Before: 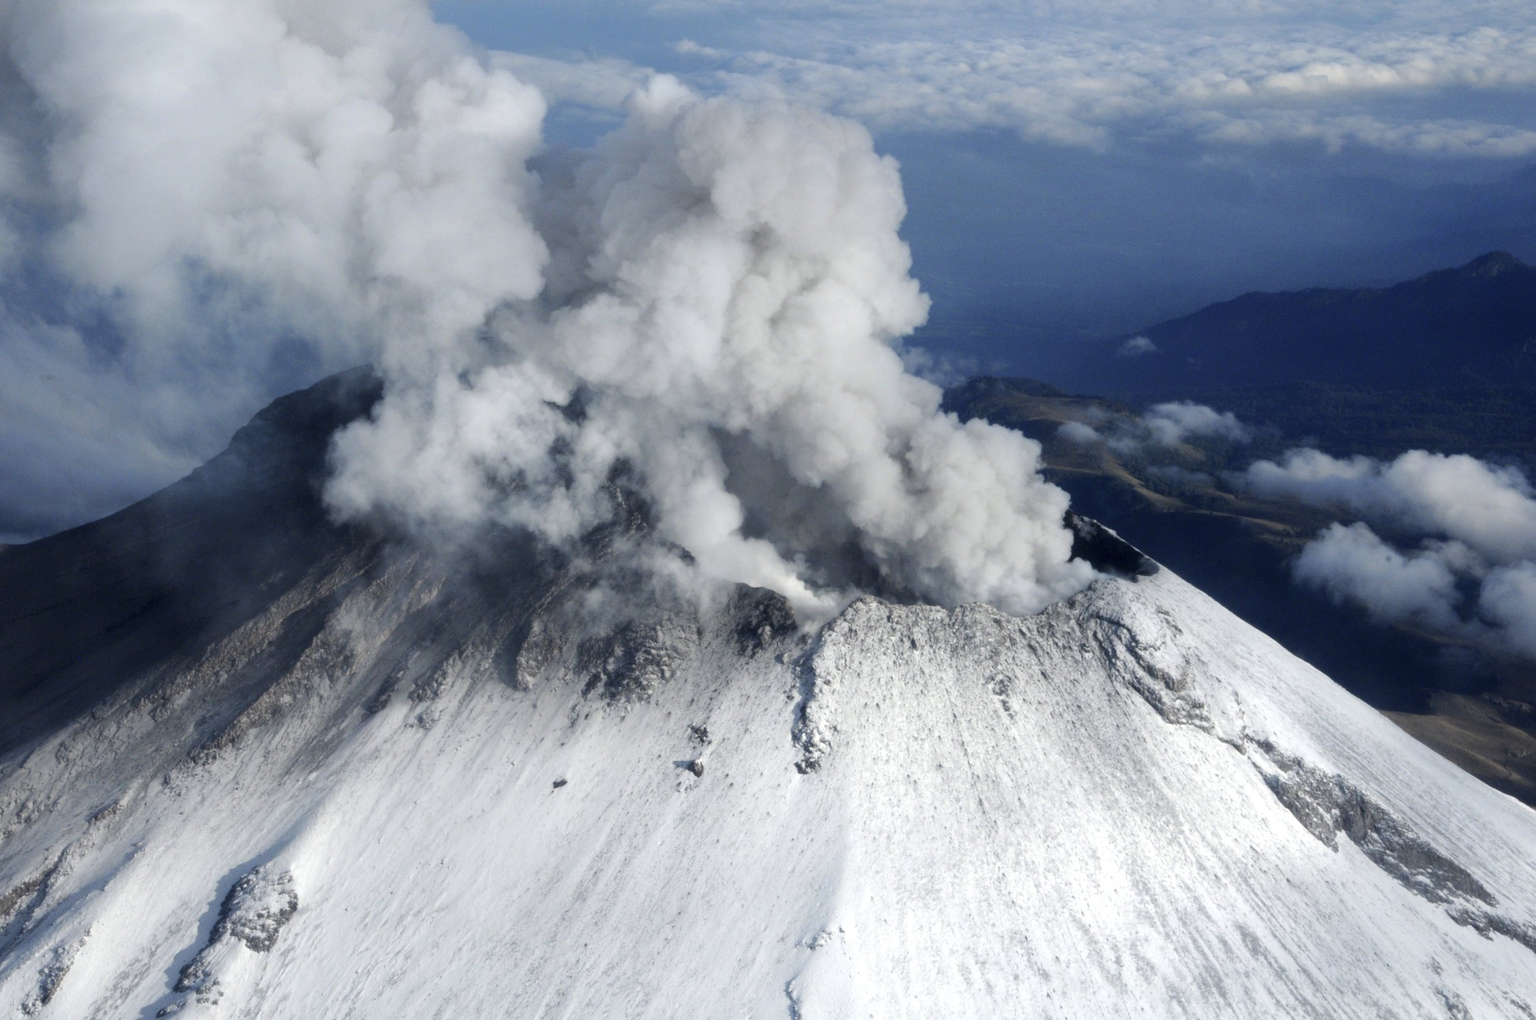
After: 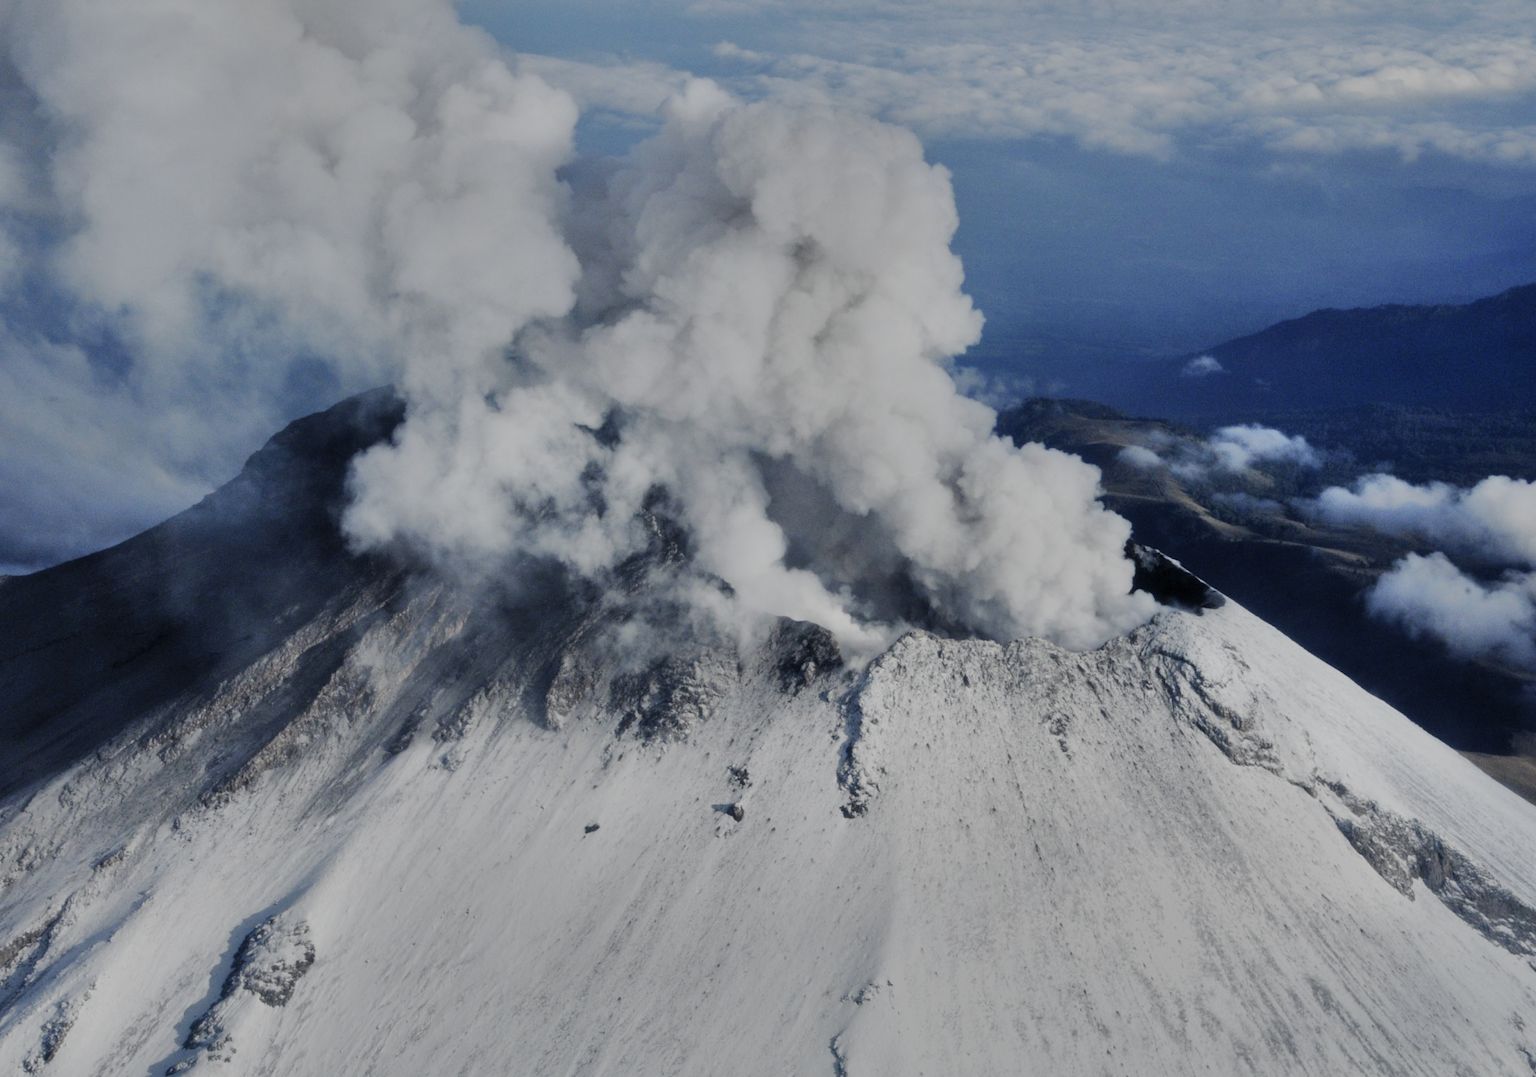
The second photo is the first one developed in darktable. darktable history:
shadows and highlights: radius 102.04, shadows 50.5, highlights -66, soften with gaussian
filmic rgb: black relative exposure -9.15 EV, white relative exposure 6.82 EV, threshold 3.05 EV, hardness 3.08, contrast 1.058, preserve chrominance no, color science v5 (2021), contrast in shadows safe, contrast in highlights safe, enable highlight reconstruction true
crop and rotate: left 0%, right 5.373%
